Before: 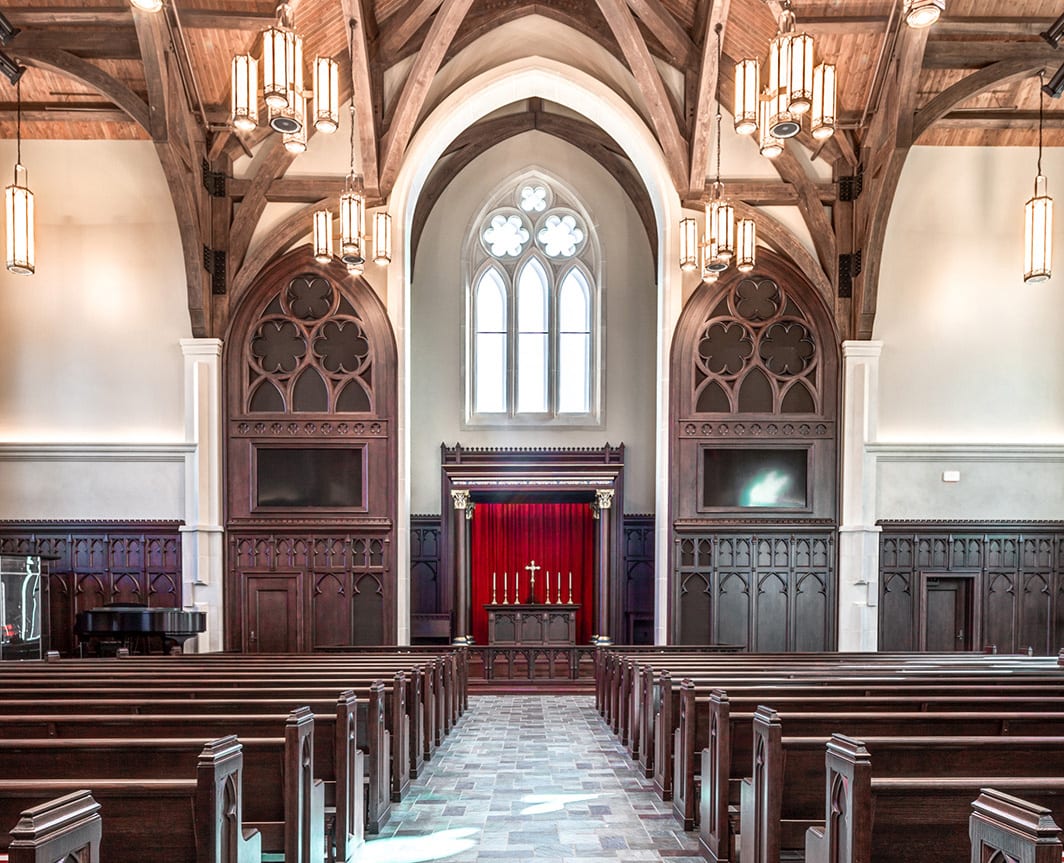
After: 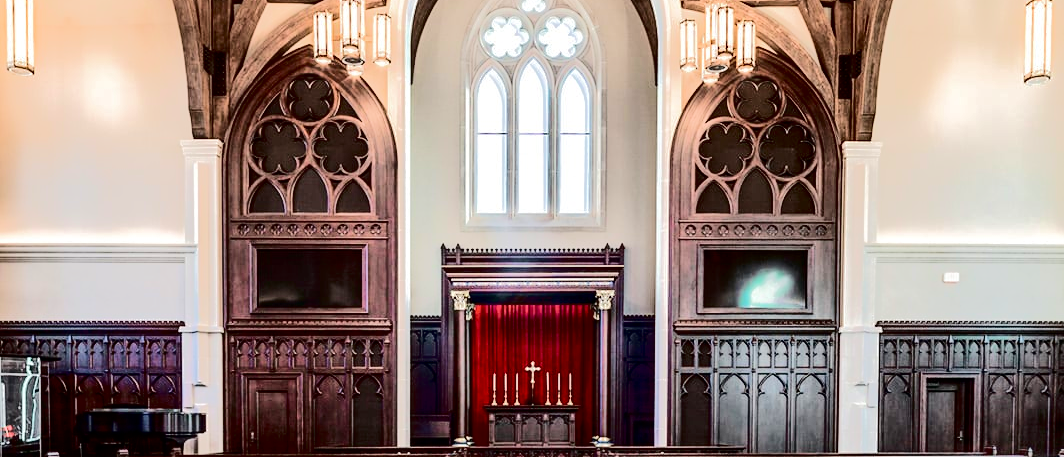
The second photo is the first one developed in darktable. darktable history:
crop and rotate: top 23.153%, bottom 23.803%
tone curve: curves: ch0 [(0, 0) (0.003, 0.001) (0.011, 0.005) (0.025, 0.009) (0.044, 0.014) (0.069, 0.019) (0.1, 0.028) (0.136, 0.039) (0.177, 0.073) (0.224, 0.134) (0.277, 0.218) (0.335, 0.343) (0.399, 0.488) (0.468, 0.608) (0.543, 0.699) (0.623, 0.773) (0.709, 0.819) (0.801, 0.852) (0.898, 0.874) (1, 1)], color space Lab, independent channels, preserve colors none
exposure: black level correction 0.01, exposure 0.017 EV, compensate highlight preservation false
velvia: on, module defaults
